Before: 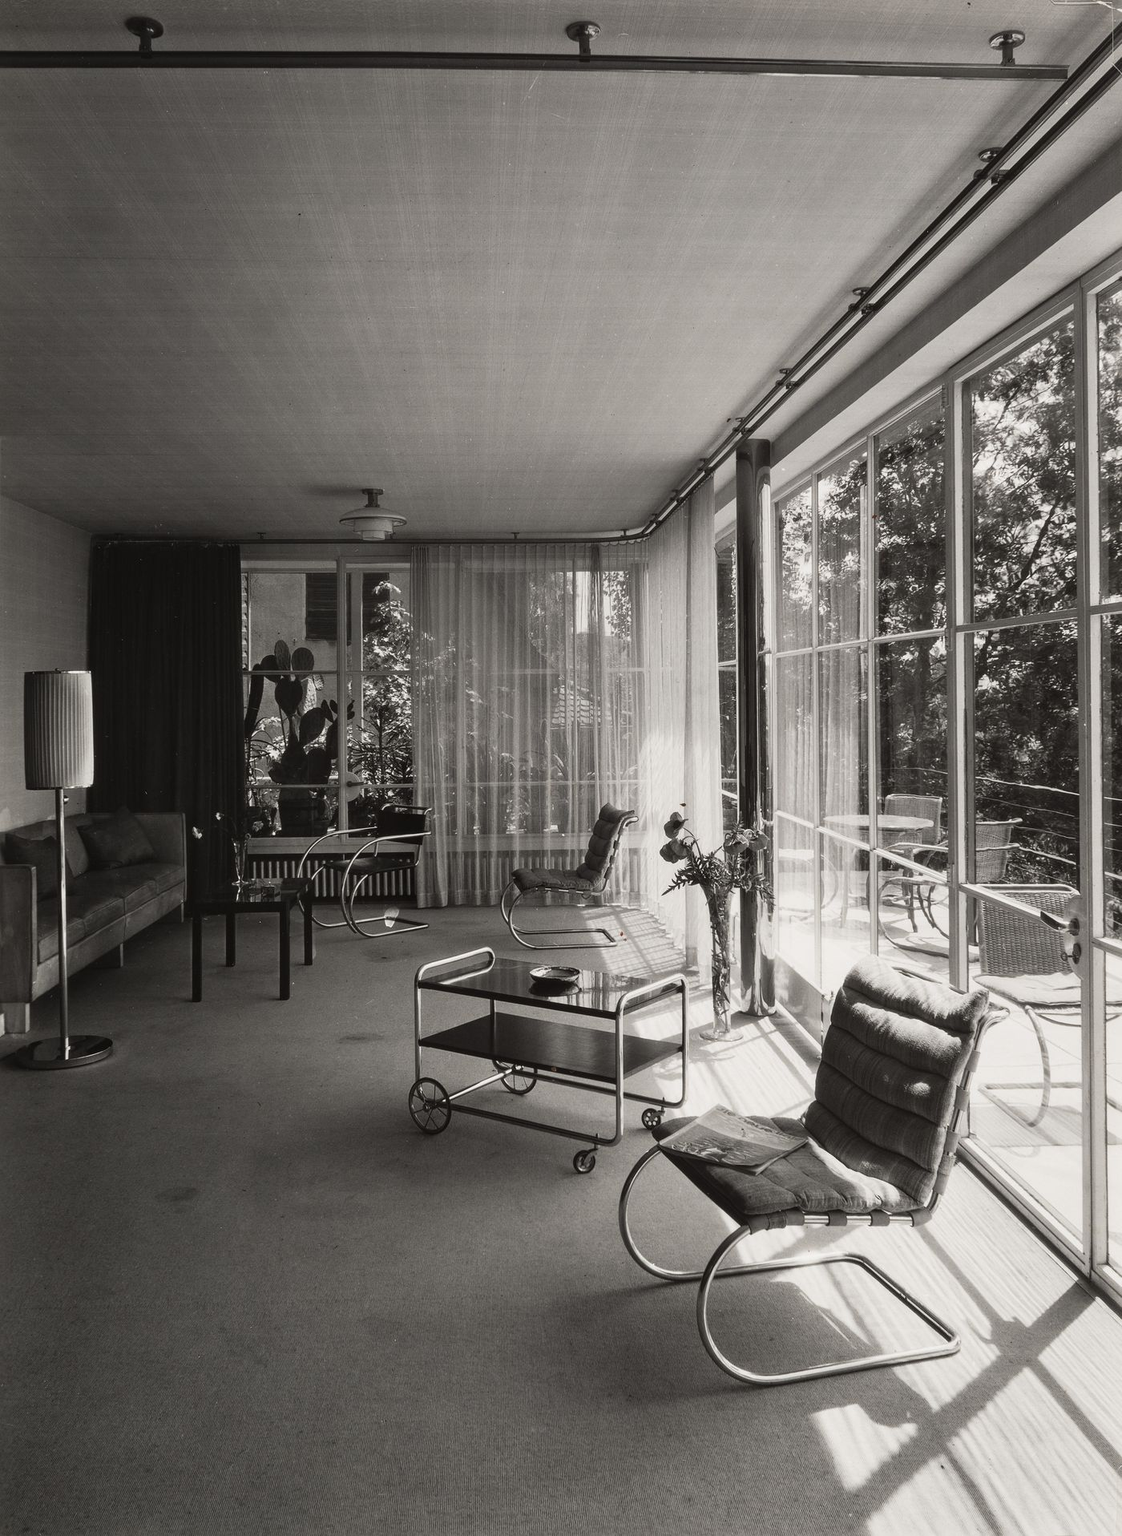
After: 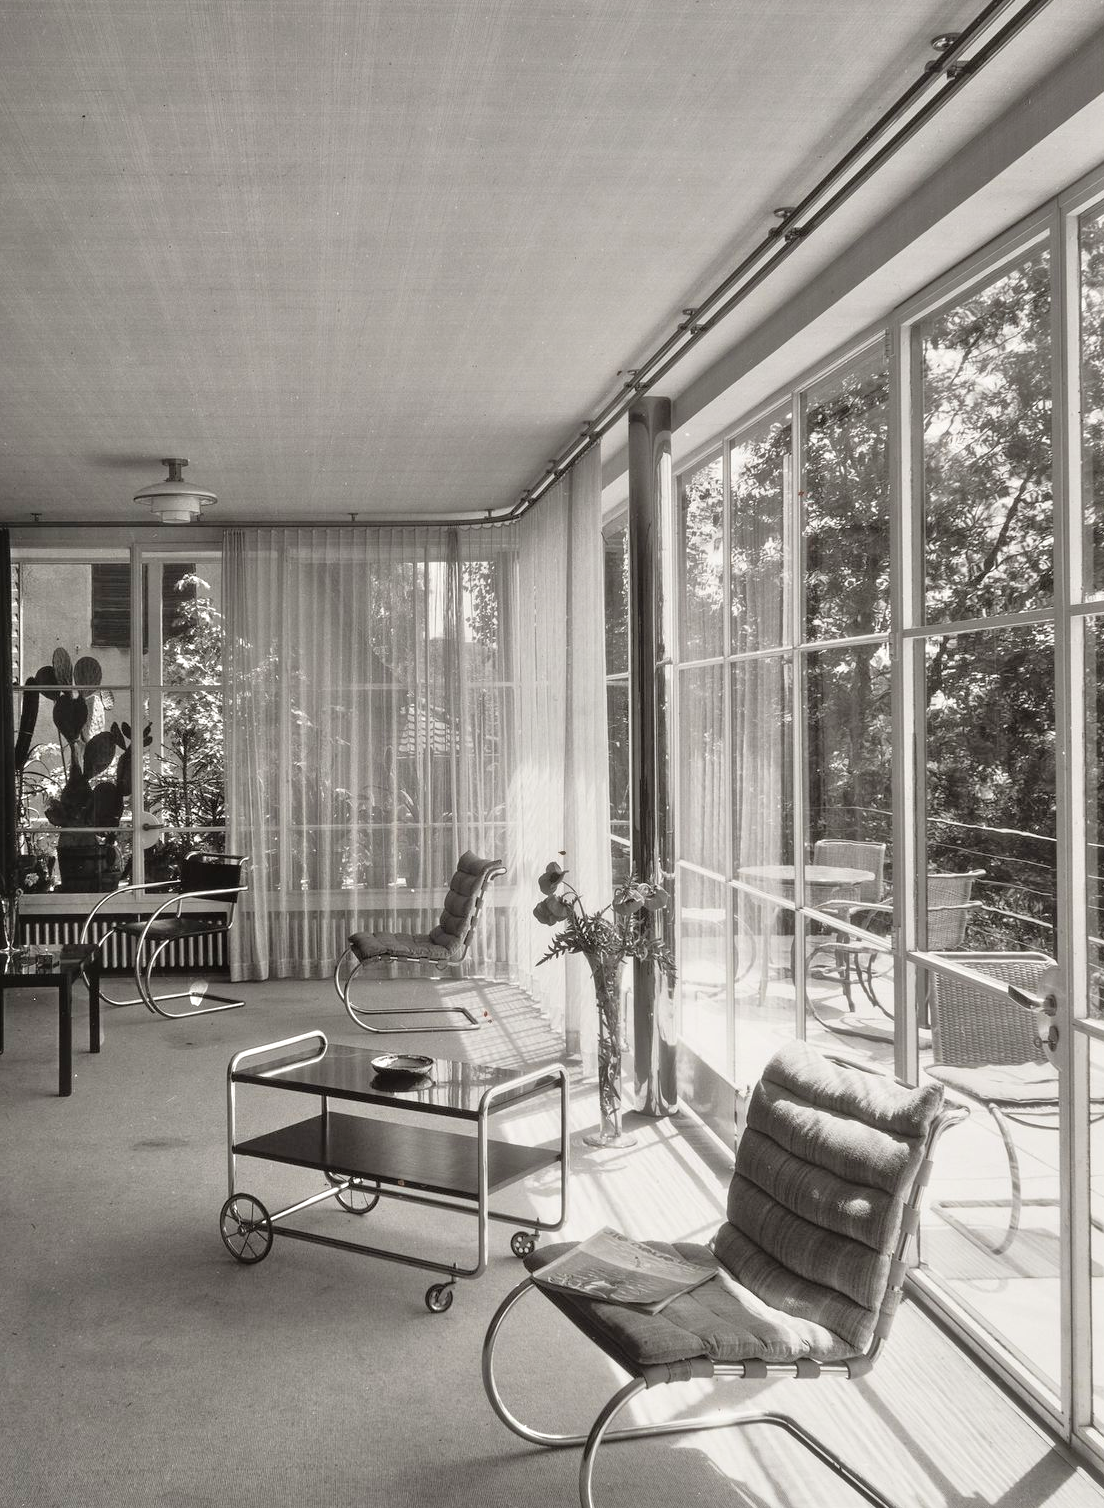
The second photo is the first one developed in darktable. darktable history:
tone equalizer: -7 EV 0.15 EV, -6 EV 0.6 EV, -5 EV 1.15 EV, -4 EV 1.33 EV, -3 EV 1.15 EV, -2 EV 0.6 EV, -1 EV 0.15 EV, mask exposure compensation -0.5 EV
crop and rotate: left 20.74%, top 7.912%, right 0.375%, bottom 13.378%
color correction: highlights a* -0.137, highlights b* 0.137
